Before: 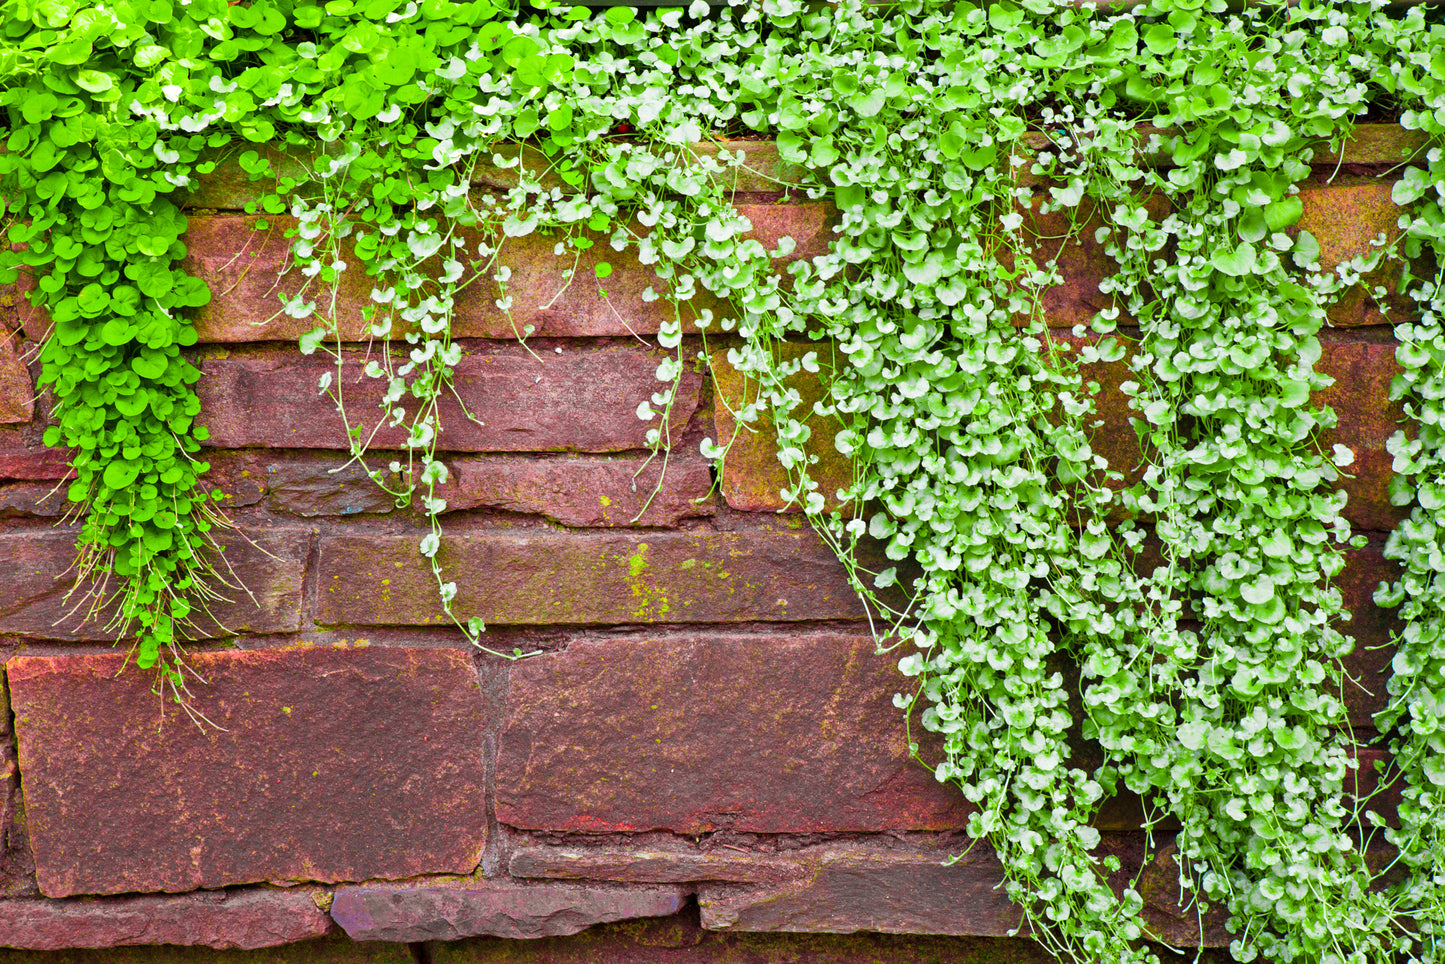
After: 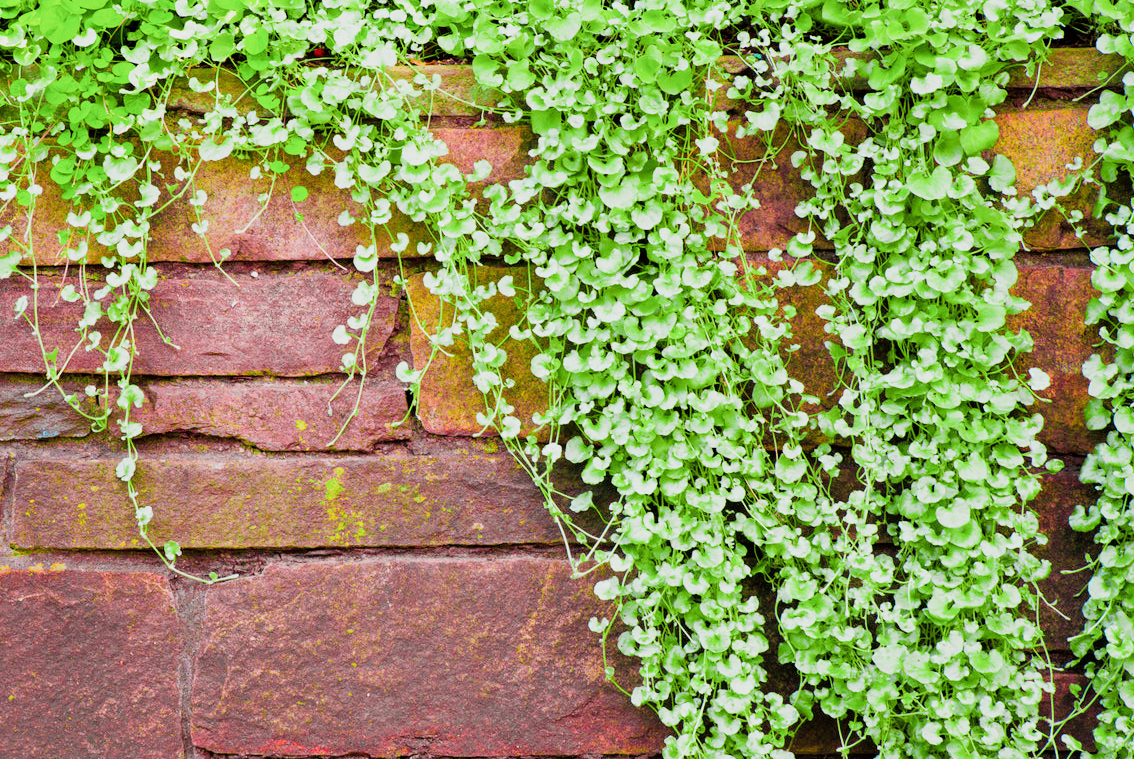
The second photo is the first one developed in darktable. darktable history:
crop and rotate: left 21.041%, top 7.893%, right 0.419%, bottom 13.341%
filmic rgb: black relative exposure -7.65 EV, white relative exposure 4.56 EV, hardness 3.61, contrast 1.053
exposure: black level correction 0, exposure 0.69 EV, compensate highlight preservation false
